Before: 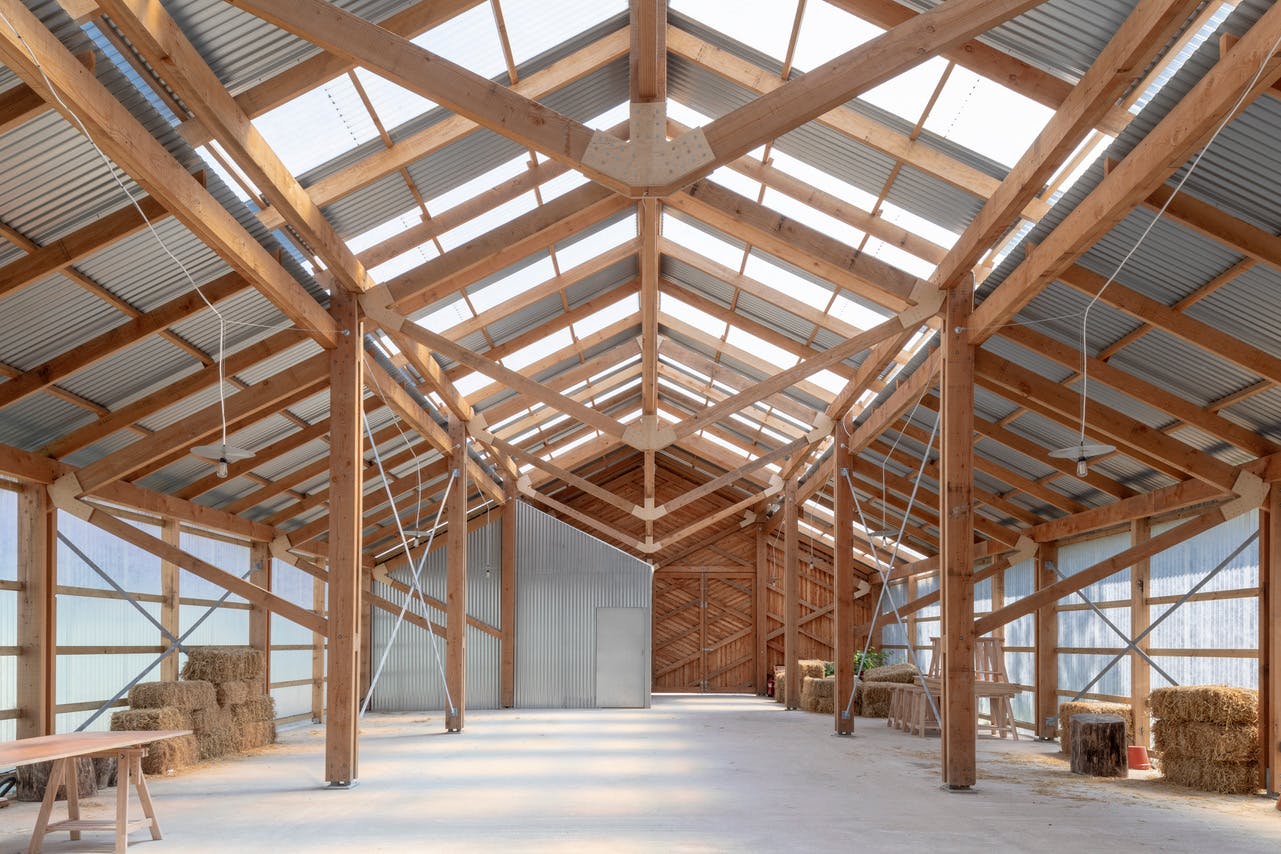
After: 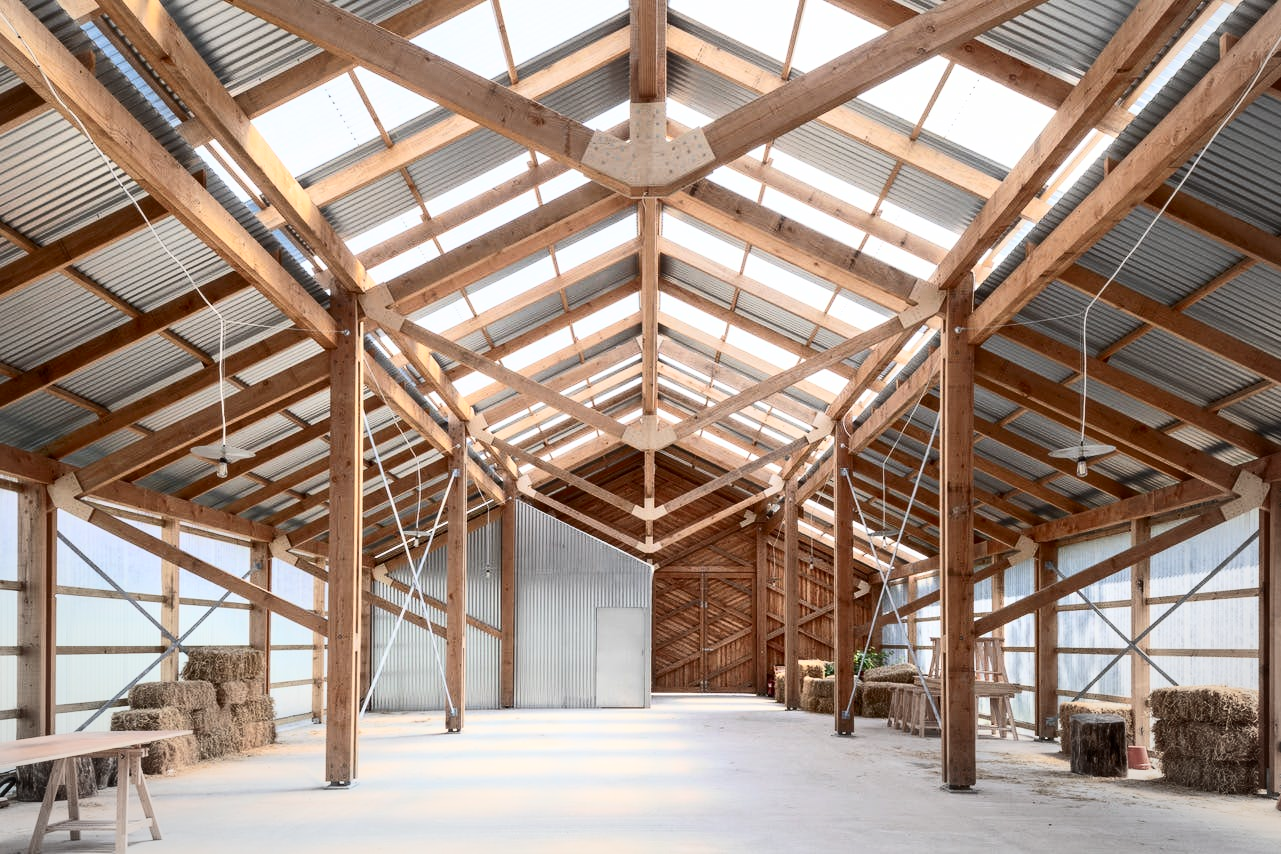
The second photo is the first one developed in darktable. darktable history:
contrast brightness saturation: contrast 0.37, brightness 0.107
color correction: highlights b* -0.031, saturation 0.977
vignetting: fall-off start 88.88%, fall-off radius 44.17%, brightness -0.279, center (-0.052, -0.356), width/height ratio 1.16
